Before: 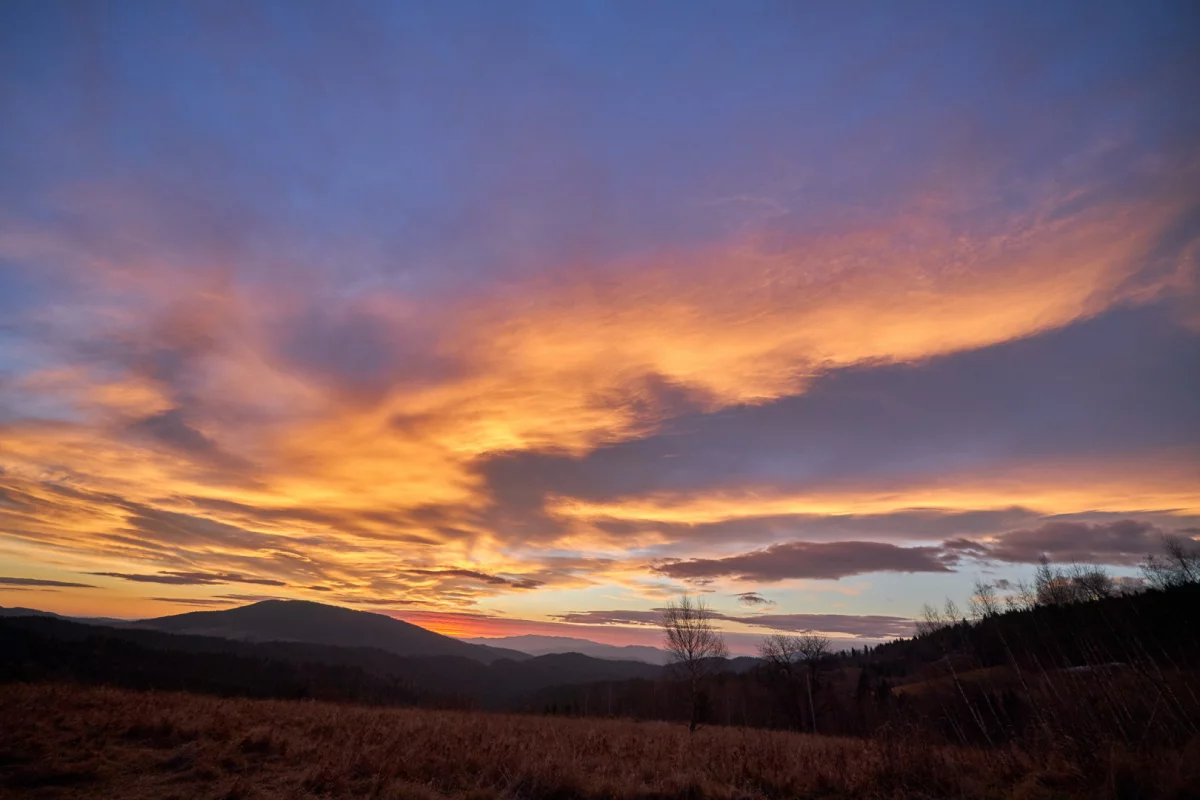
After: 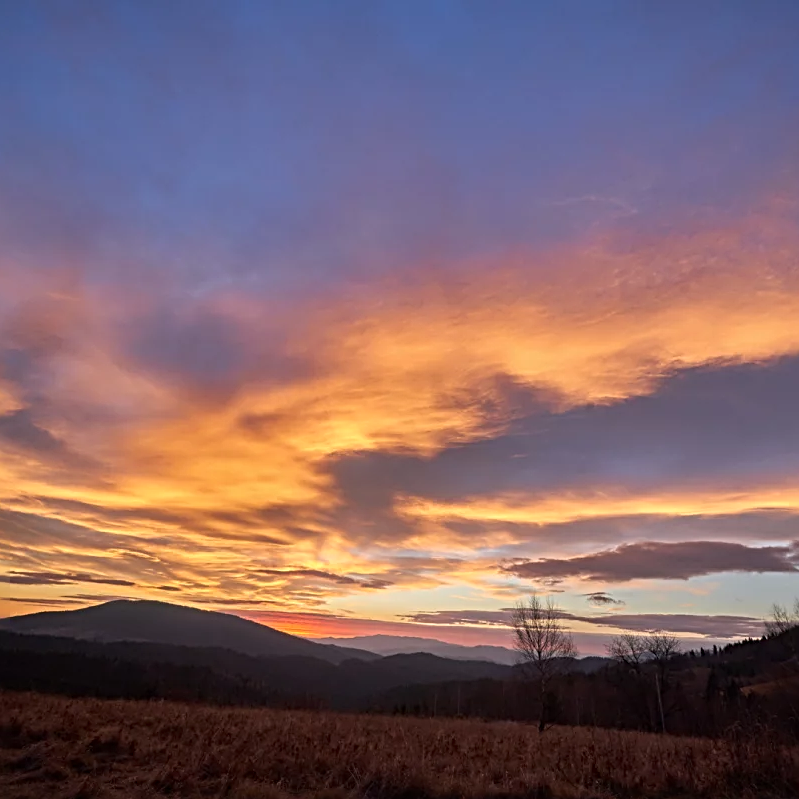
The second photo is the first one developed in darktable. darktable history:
sharpen: radius 4
crop and rotate: left 12.648%, right 20.685%
bloom: size 5%, threshold 95%, strength 15%
